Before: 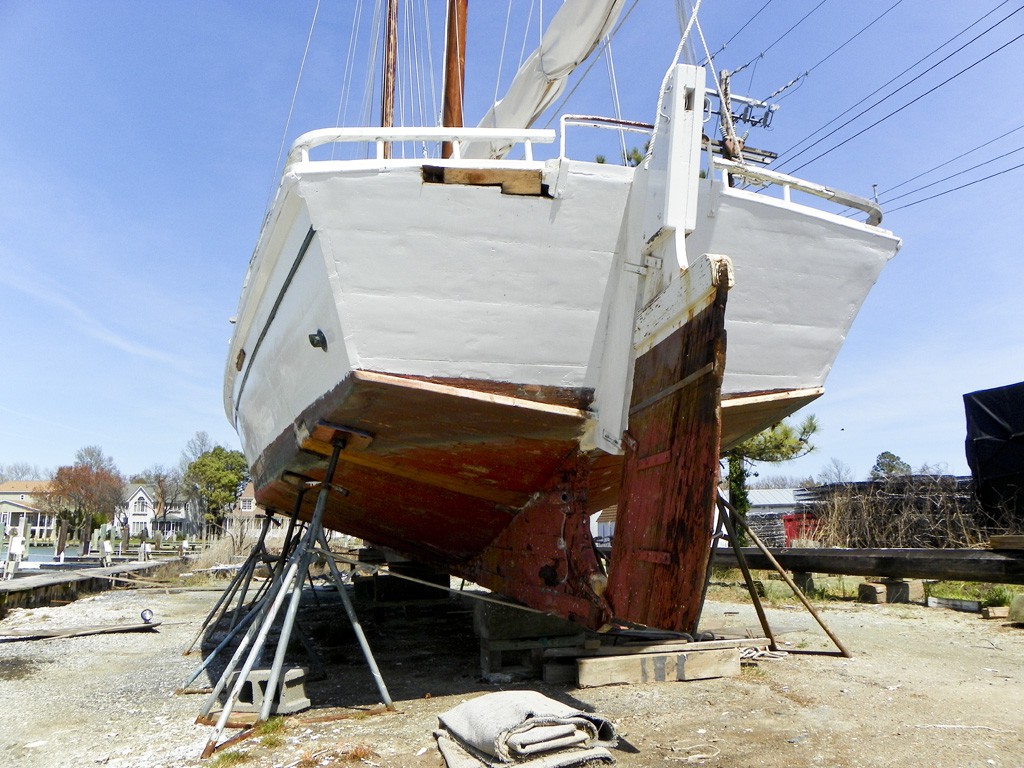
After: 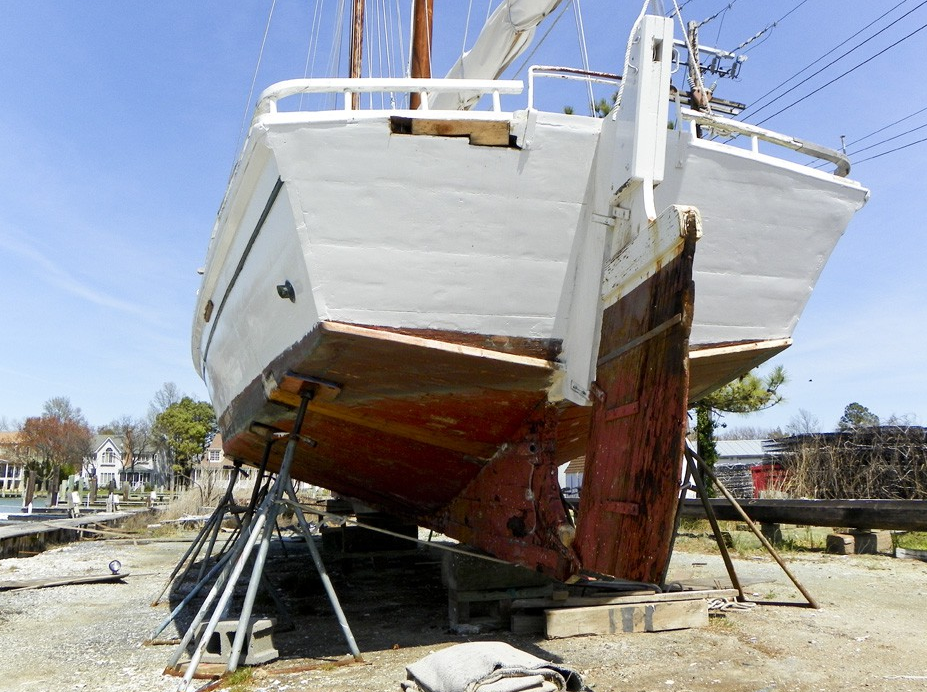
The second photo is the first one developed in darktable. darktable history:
crop: left 3.181%, top 6.499%, right 6.28%, bottom 3.325%
